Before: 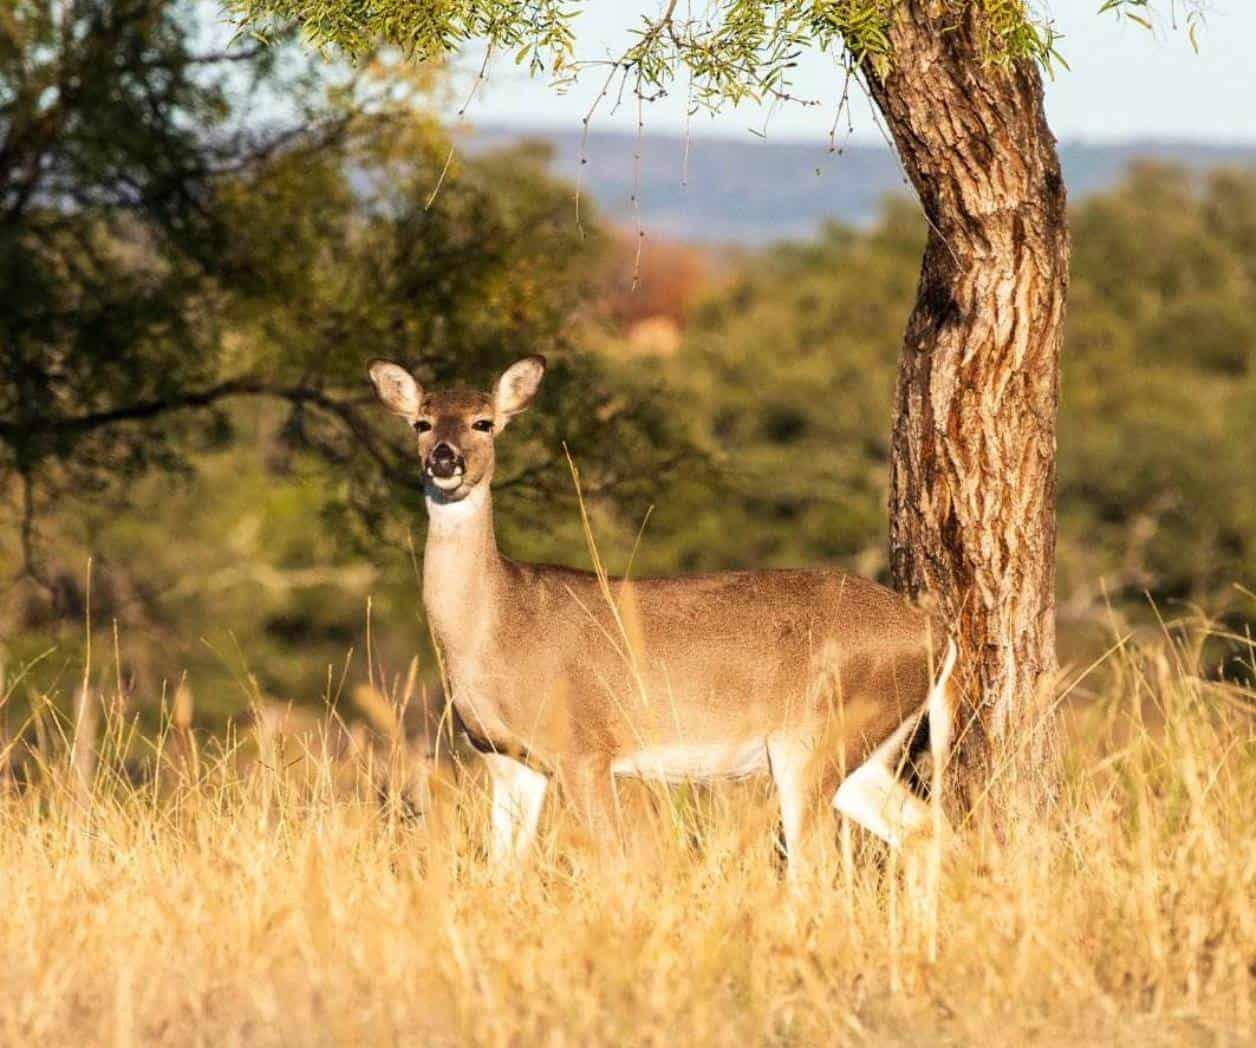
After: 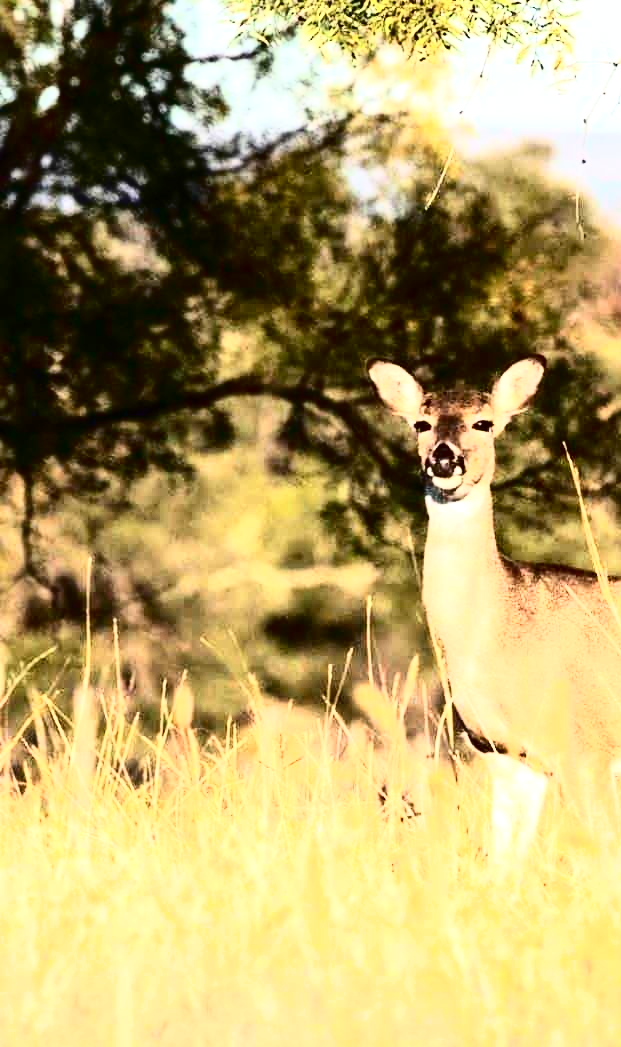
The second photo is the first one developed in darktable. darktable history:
crop and rotate: left 0.033%, top 0%, right 50.498%
exposure: black level correction 0, exposure 0.694 EV, compensate highlight preservation false
shadows and highlights: shadows 36.51, highlights -27.85, soften with gaussian
tone curve: curves: ch0 [(0, 0) (0.003, 0.005) (0.011, 0.008) (0.025, 0.01) (0.044, 0.014) (0.069, 0.017) (0.1, 0.022) (0.136, 0.028) (0.177, 0.037) (0.224, 0.049) (0.277, 0.091) (0.335, 0.168) (0.399, 0.292) (0.468, 0.463) (0.543, 0.637) (0.623, 0.792) (0.709, 0.903) (0.801, 0.963) (0.898, 0.985) (1, 1)], color space Lab, independent channels, preserve colors none
